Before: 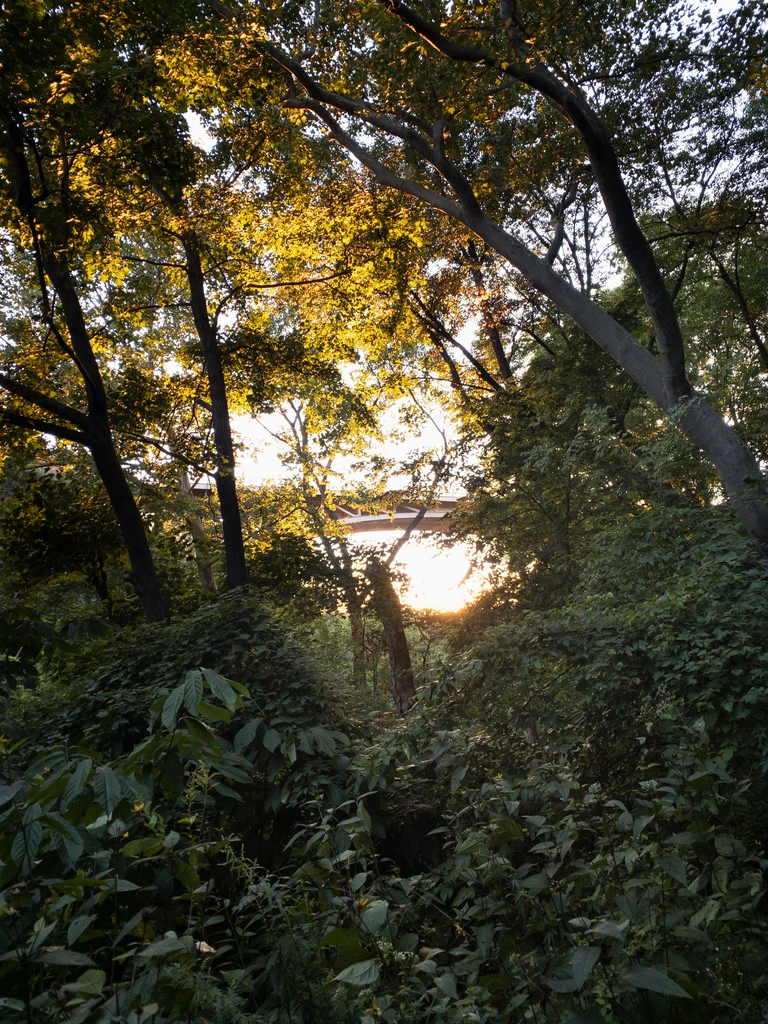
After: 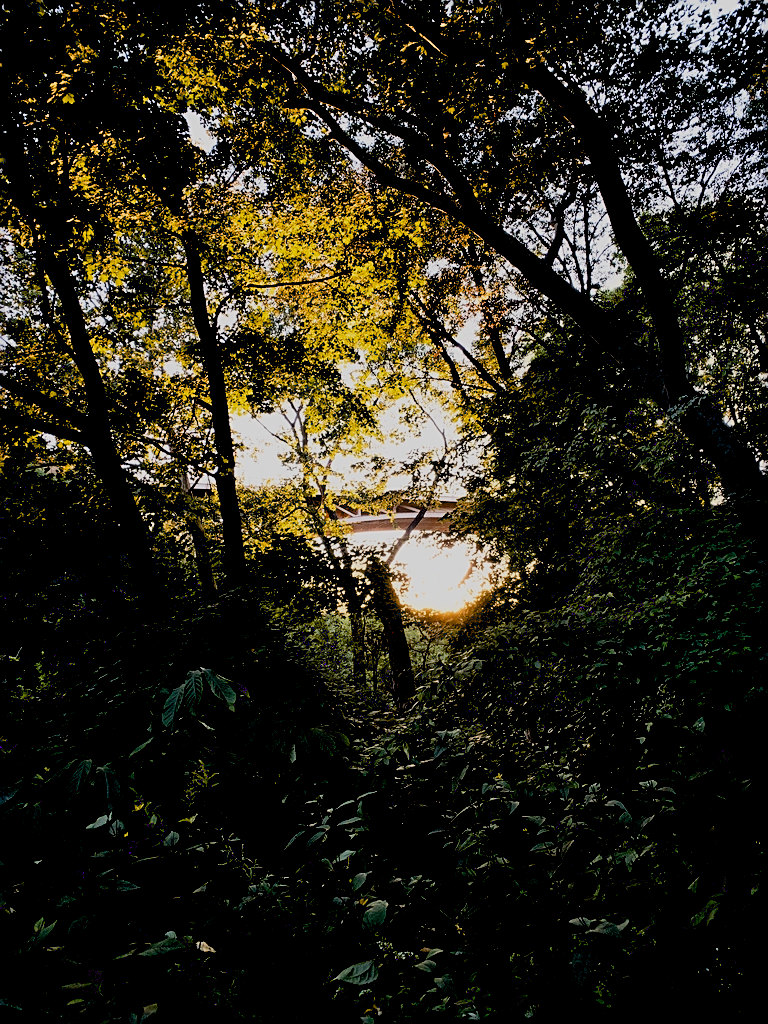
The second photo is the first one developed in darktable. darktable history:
filmic rgb: black relative exposure -7.65 EV, white relative exposure 4.56 EV, hardness 3.61, color science v6 (2022)
exposure: black level correction 0.056, compensate highlight preservation false
sharpen: on, module defaults
